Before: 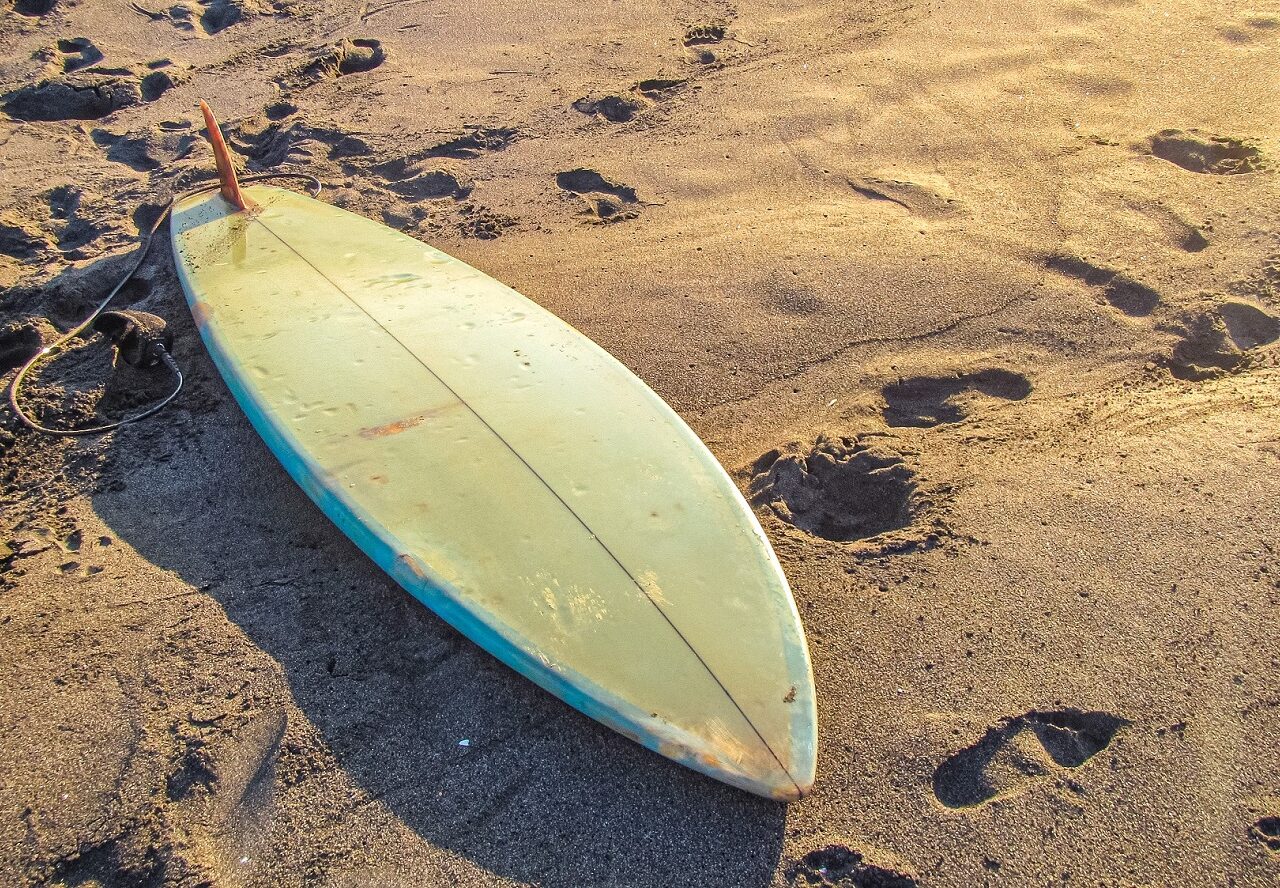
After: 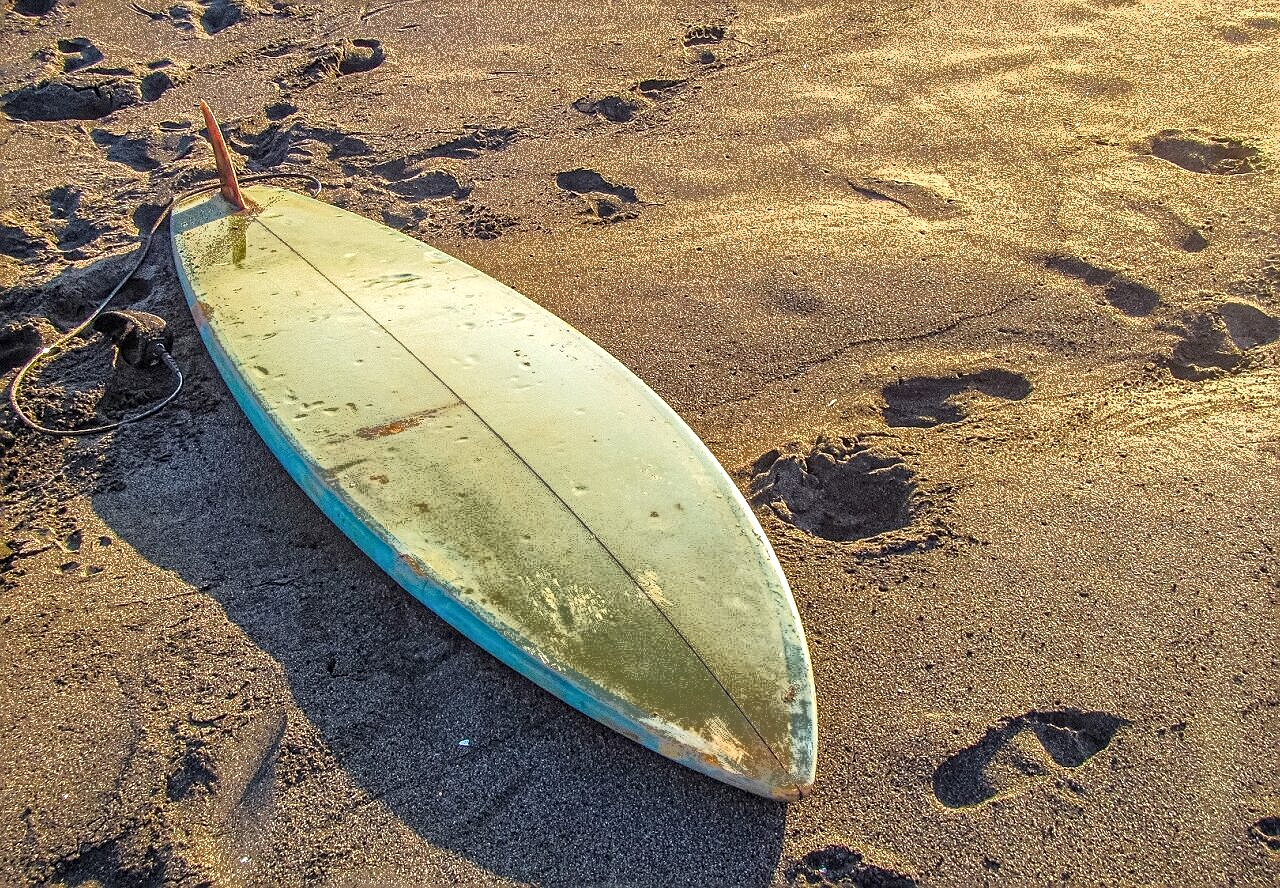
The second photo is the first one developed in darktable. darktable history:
fill light: exposure -0.73 EV, center 0.69, width 2.2
local contrast: detail 130%
sharpen: on, module defaults
